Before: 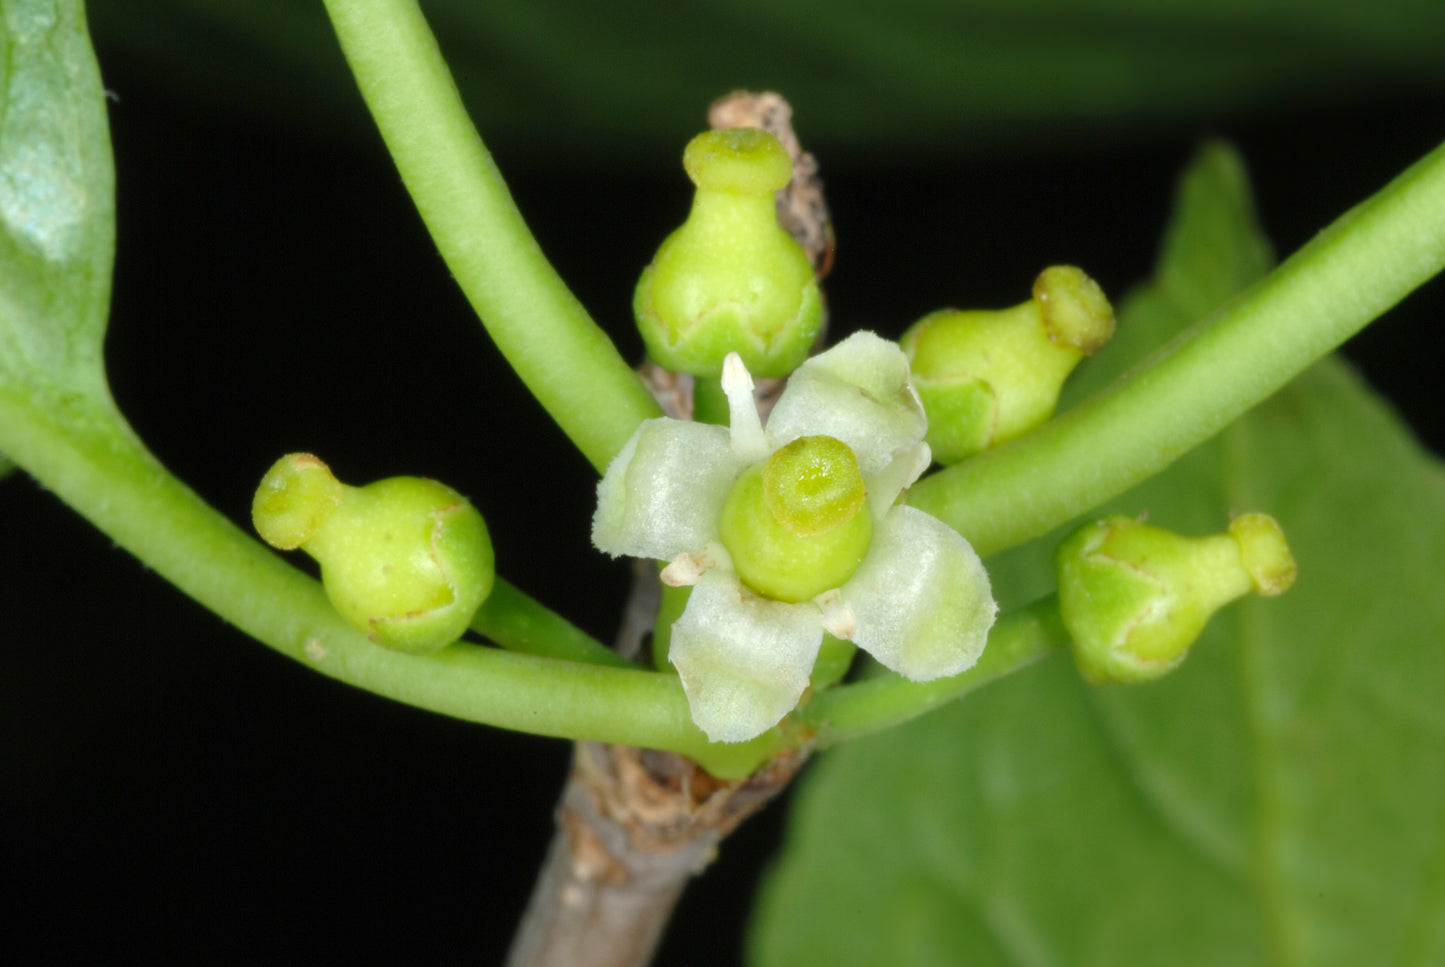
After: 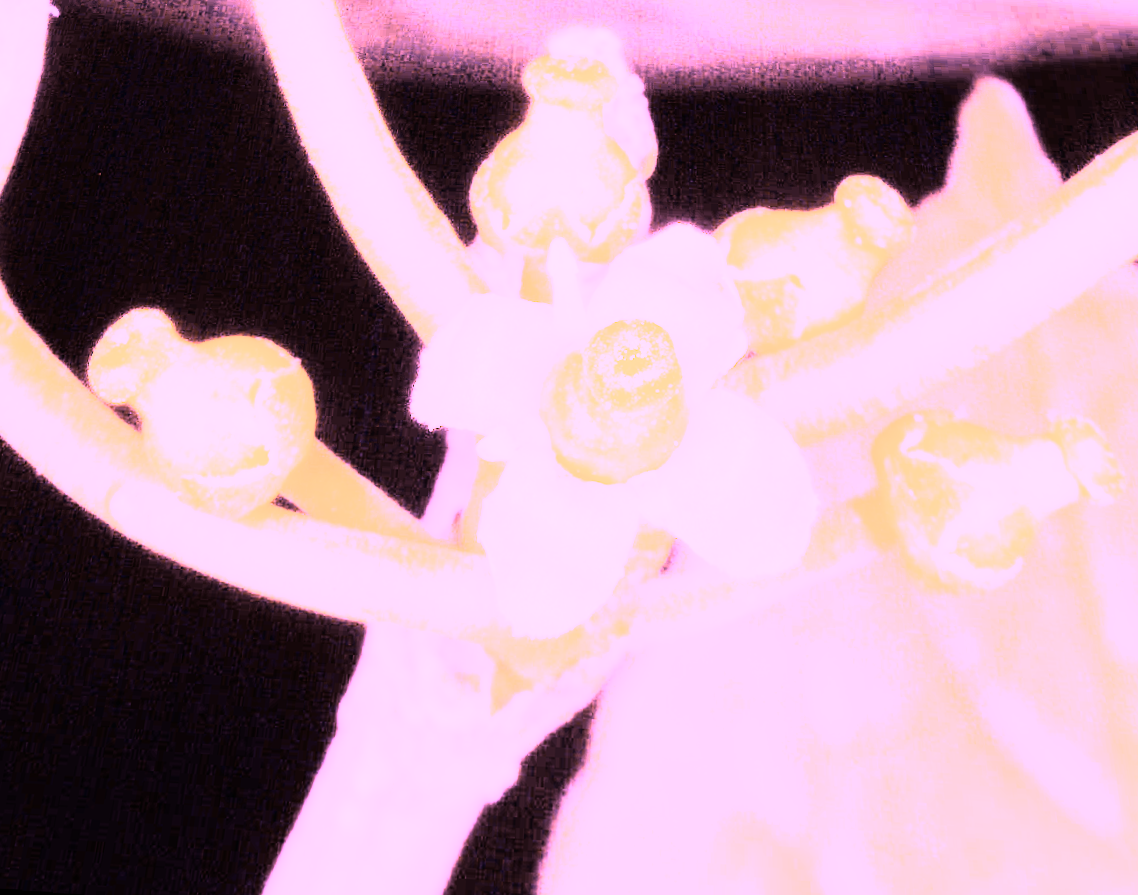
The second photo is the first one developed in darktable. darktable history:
crop and rotate: angle -2.38°
rgb curve: curves: ch0 [(0, 0) (0.21, 0.15) (0.24, 0.21) (0.5, 0.75) (0.75, 0.96) (0.89, 0.99) (1, 1)]; ch1 [(0, 0.02) (0.21, 0.13) (0.25, 0.2) (0.5, 0.67) (0.75, 0.9) (0.89, 0.97) (1, 1)]; ch2 [(0, 0.02) (0.21, 0.13) (0.25, 0.2) (0.5, 0.67) (0.75, 0.9) (0.89, 0.97) (1, 1)], compensate middle gray true
color correction: saturation 0.5
exposure: black level correction 0, exposure 0.5 EV, compensate highlight preservation false
rotate and perspective: rotation 0.72°, lens shift (vertical) -0.352, lens shift (horizontal) -0.051, crop left 0.152, crop right 0.859, crop top 0.019, crop bottom 0.964
white balance: red 8, blue 8
